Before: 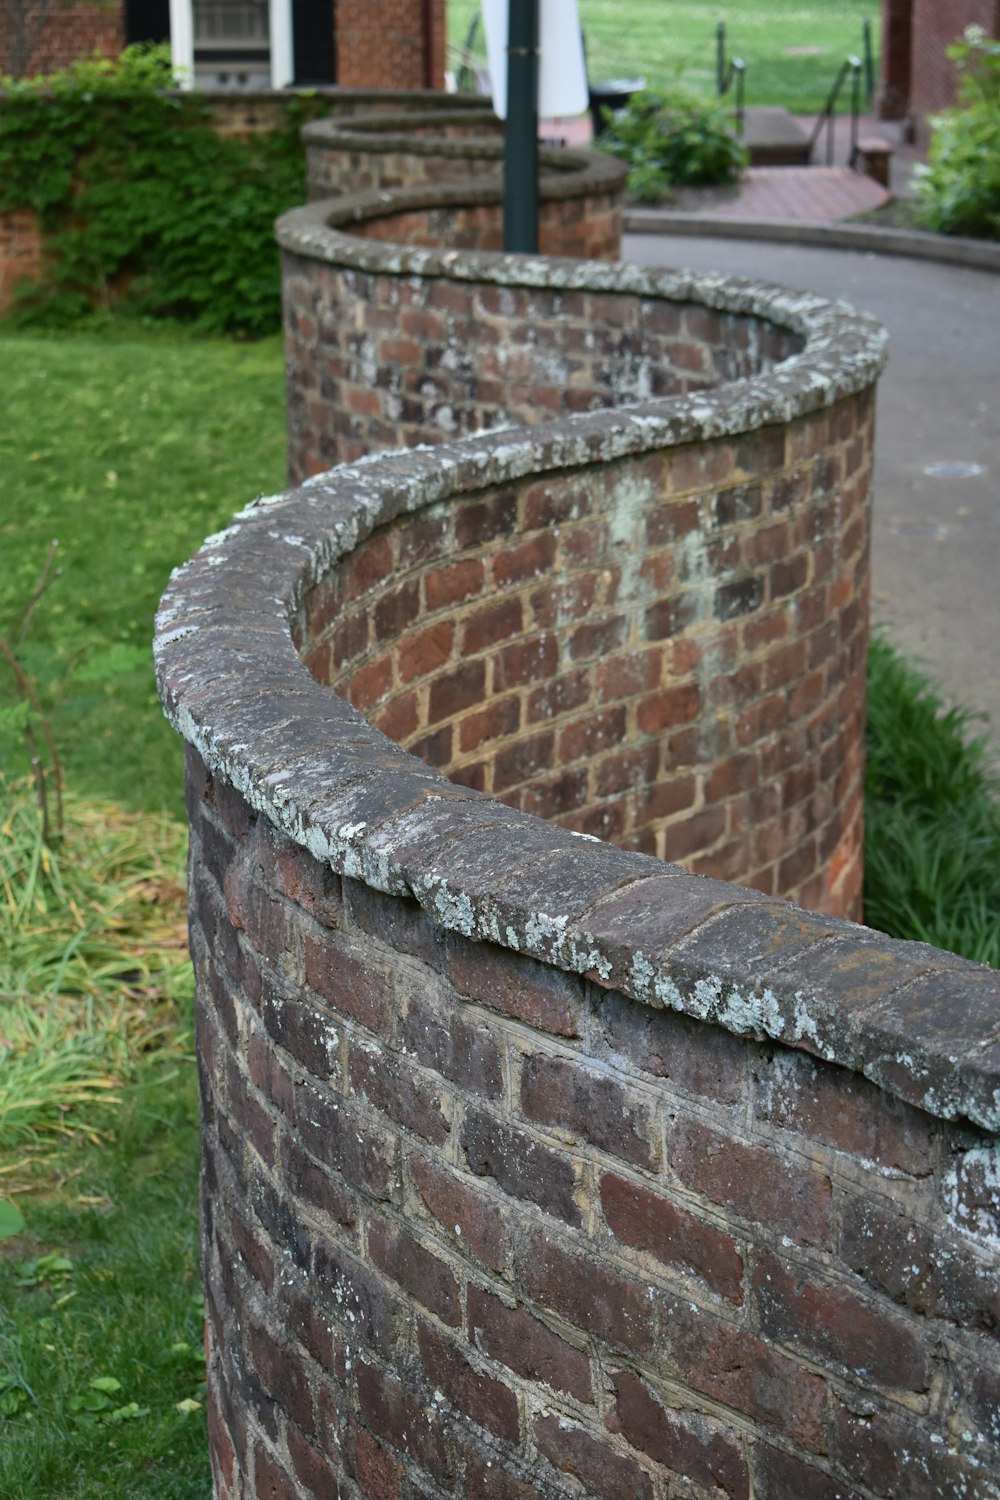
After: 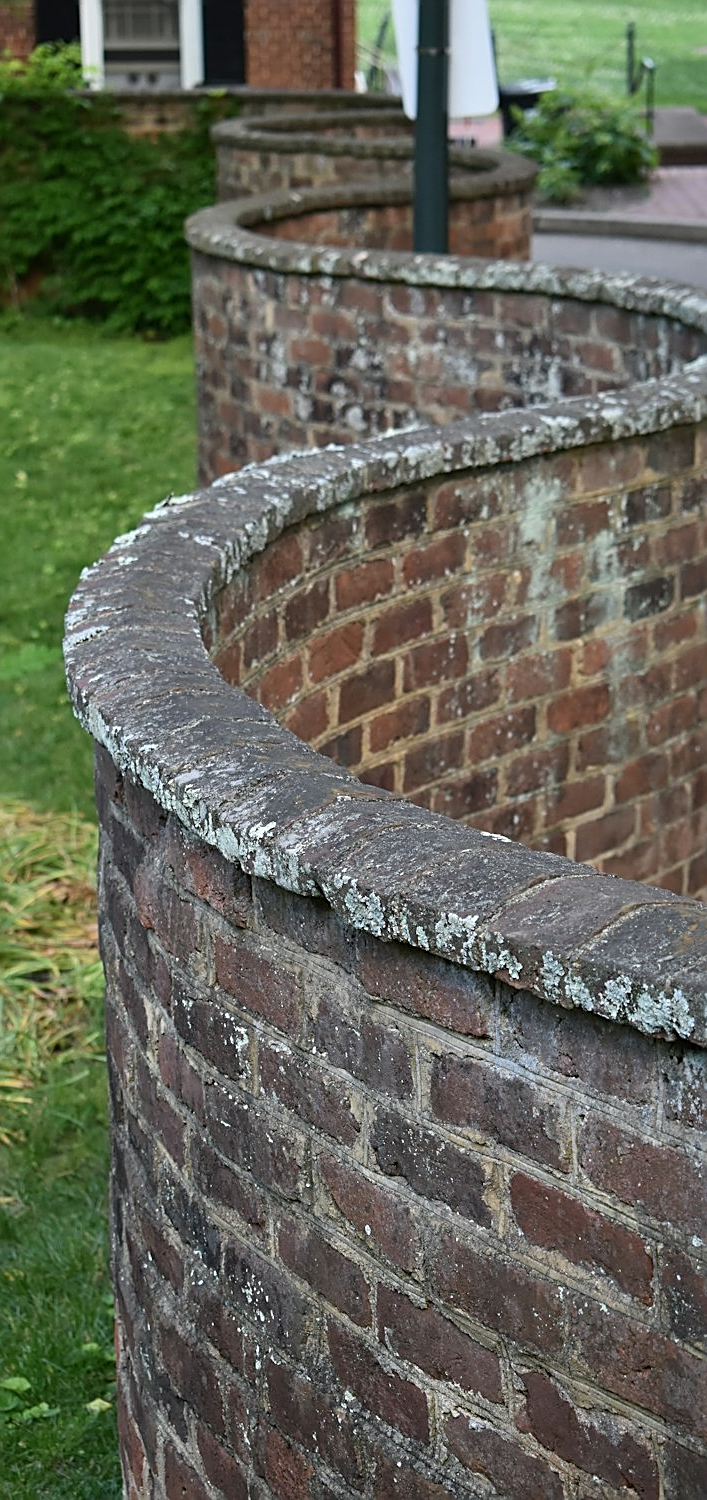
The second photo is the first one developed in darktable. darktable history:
exposure: compensate highlight preservation false
white balance: emerald 1
sharpen: amount 0.75
crop and rotate: left 9.061%, right 20.142%
